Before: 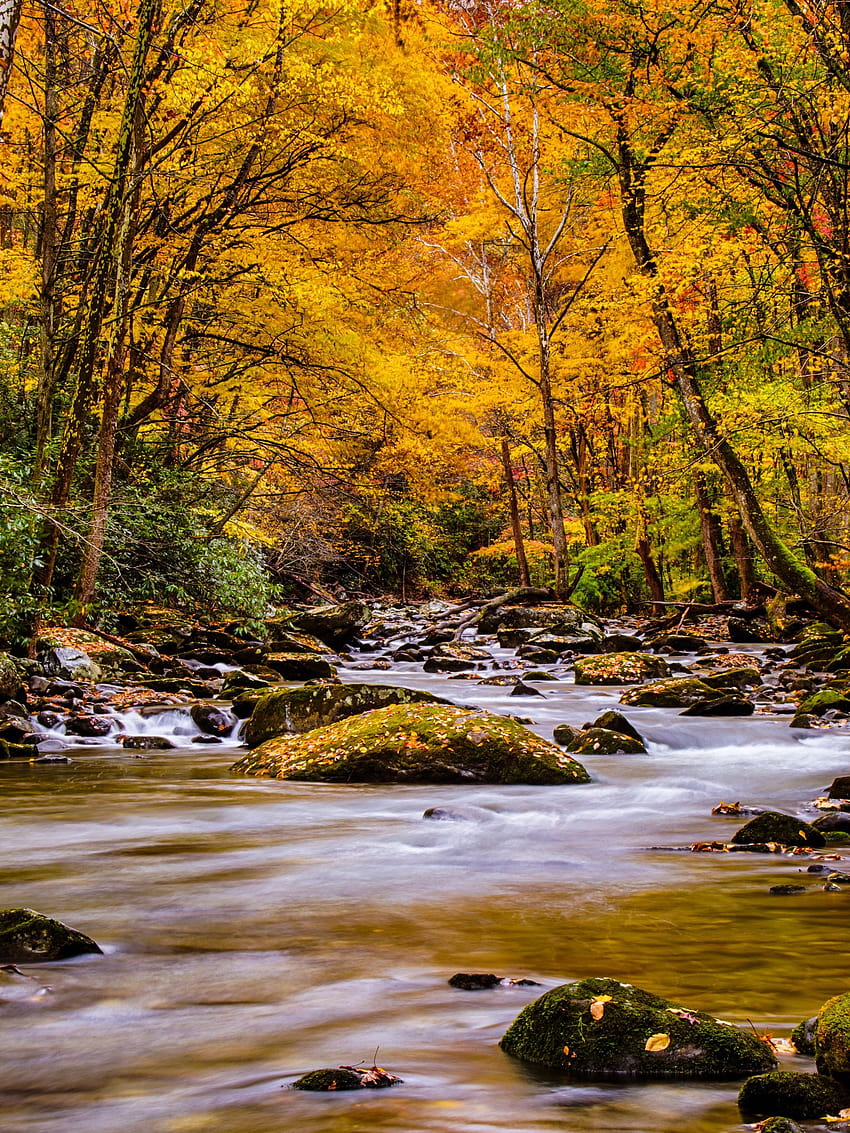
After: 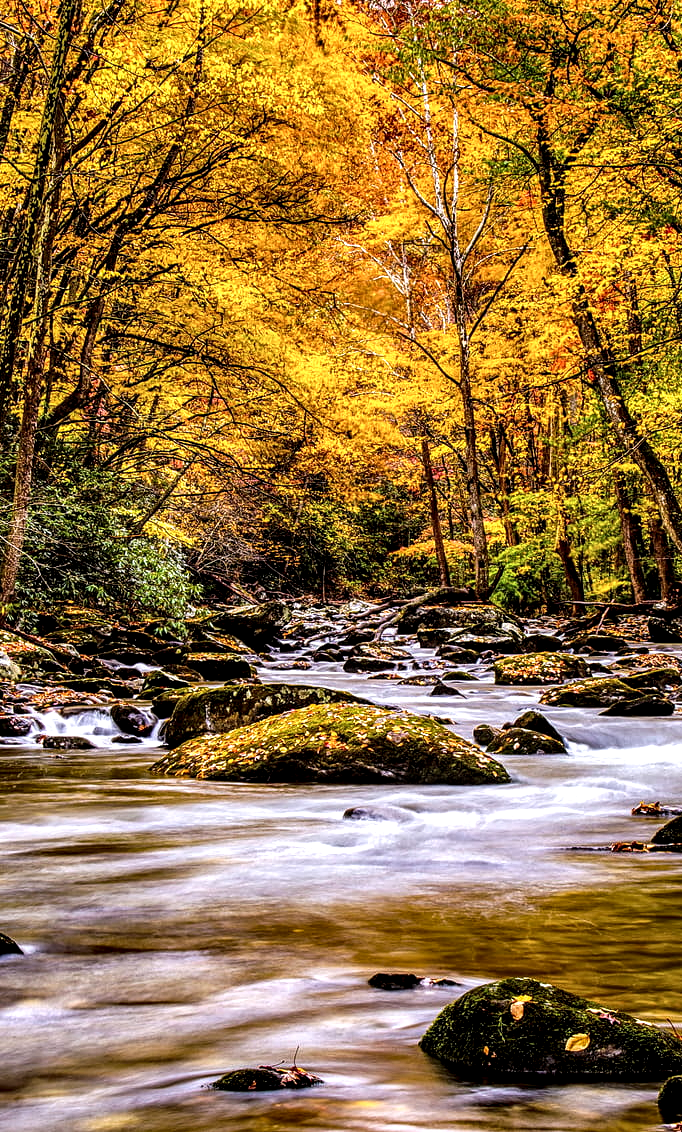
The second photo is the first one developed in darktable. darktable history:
crop and rotate: left 9.575%, right 10.134%
tone equalizer: -8 EV -0.406 EV, -7 EV -0.359 EV, -6 EV -0.304 EV, -5 EV -0.239 EV, -3 EV 0.195 EV, -2 EV 0.318 EV, -1 EV 0.37 EV, +0 EV 0.421 EV, edges refinement/feathering 500, mask exposure compensation -1.57 EV, preserve details no
local contrast: highlights 64%, shadows 54%, detail 168%, midtone range 0.511
